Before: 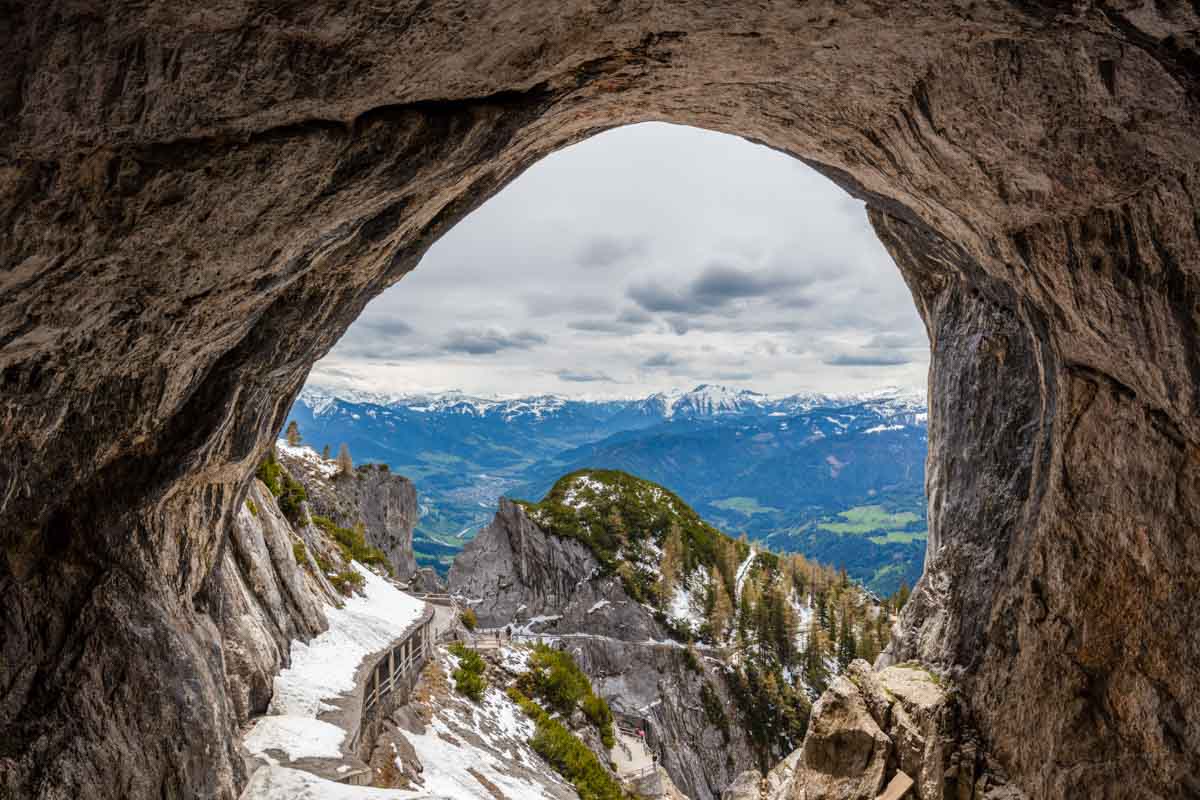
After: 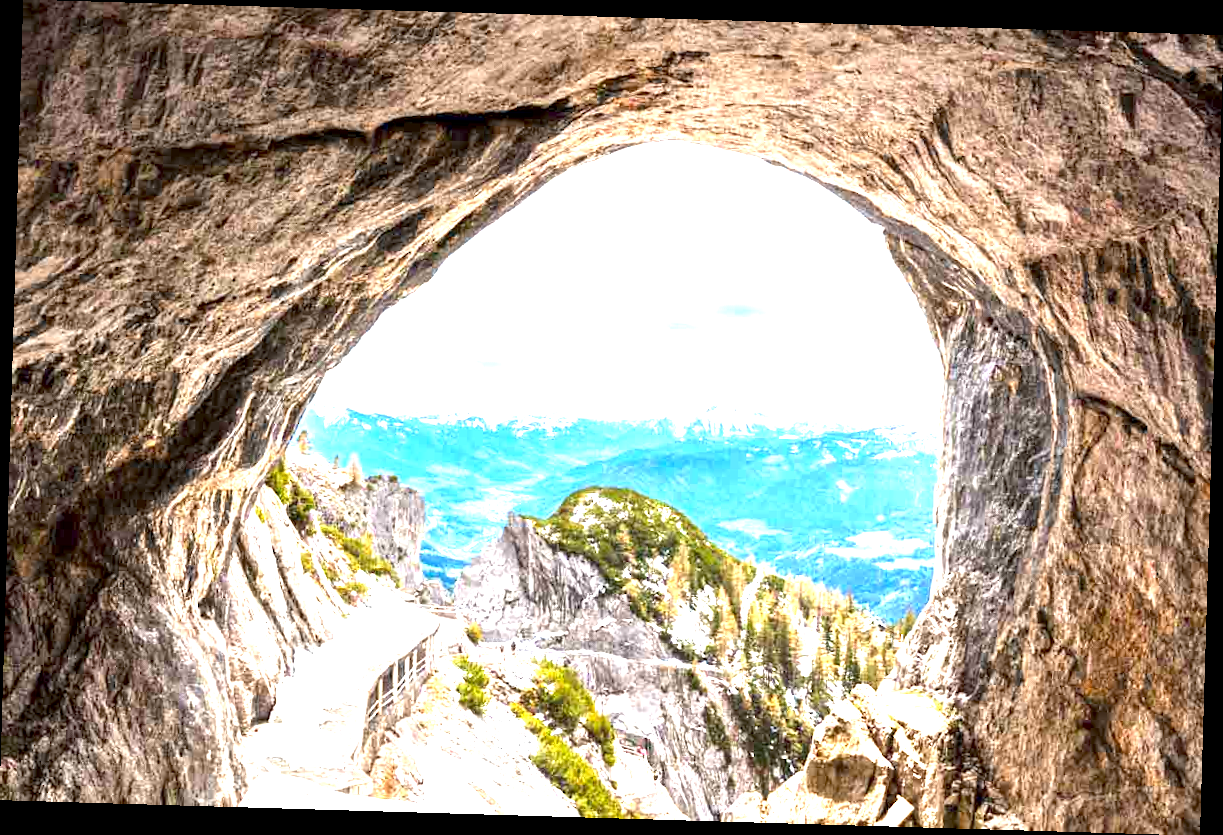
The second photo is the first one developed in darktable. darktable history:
exposure: black level correction 0.001, exposure 2.533 EV, compensate highlight preservation false
crop and rotate: angle -1.7°
